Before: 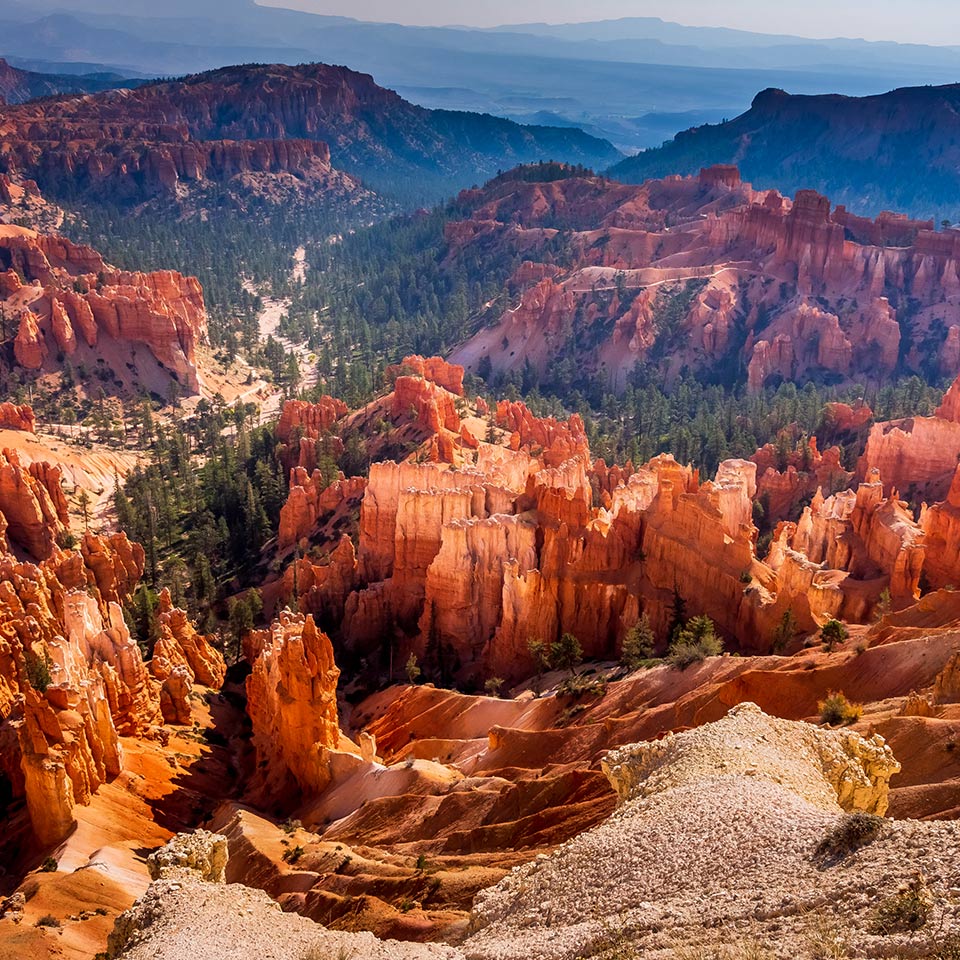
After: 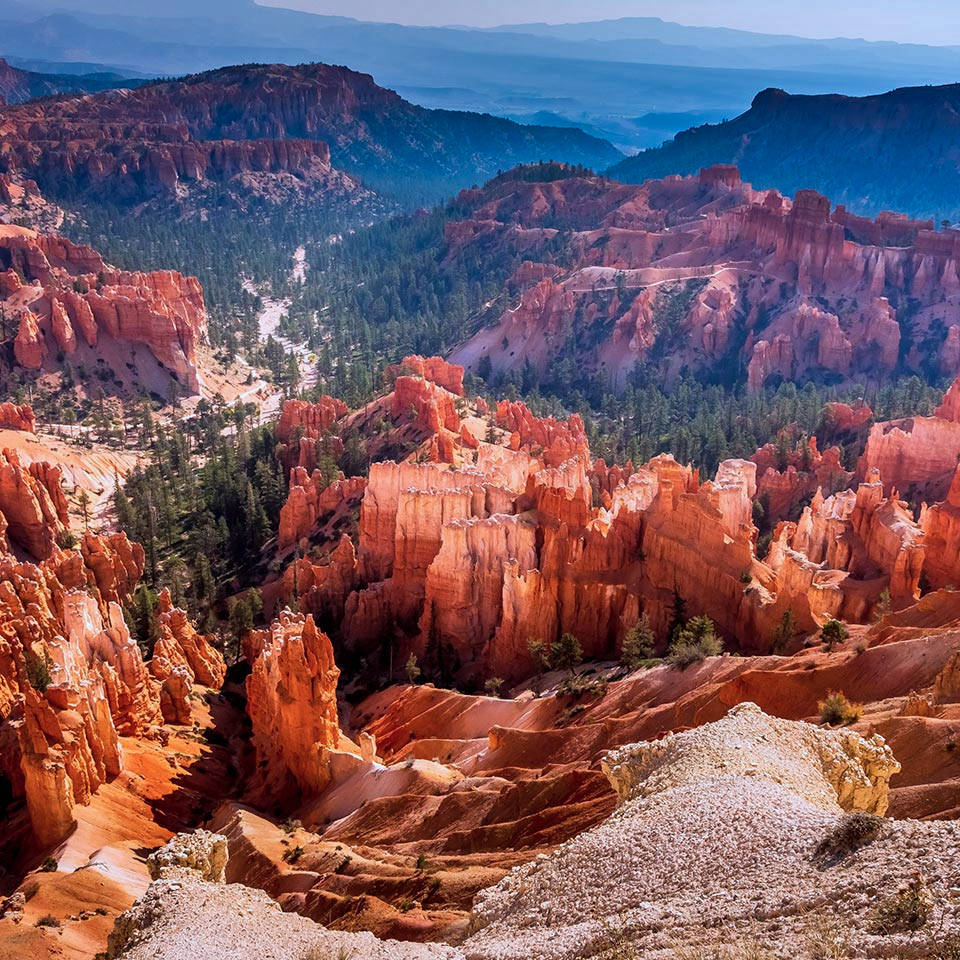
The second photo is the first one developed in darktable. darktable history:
shadows and highlights: radius 108.52, shadows 23.73, highlights -59.32, low approximation 0.01, soften with gaussian
color correction: highlights a* -2.24, highlights b* -18.1
